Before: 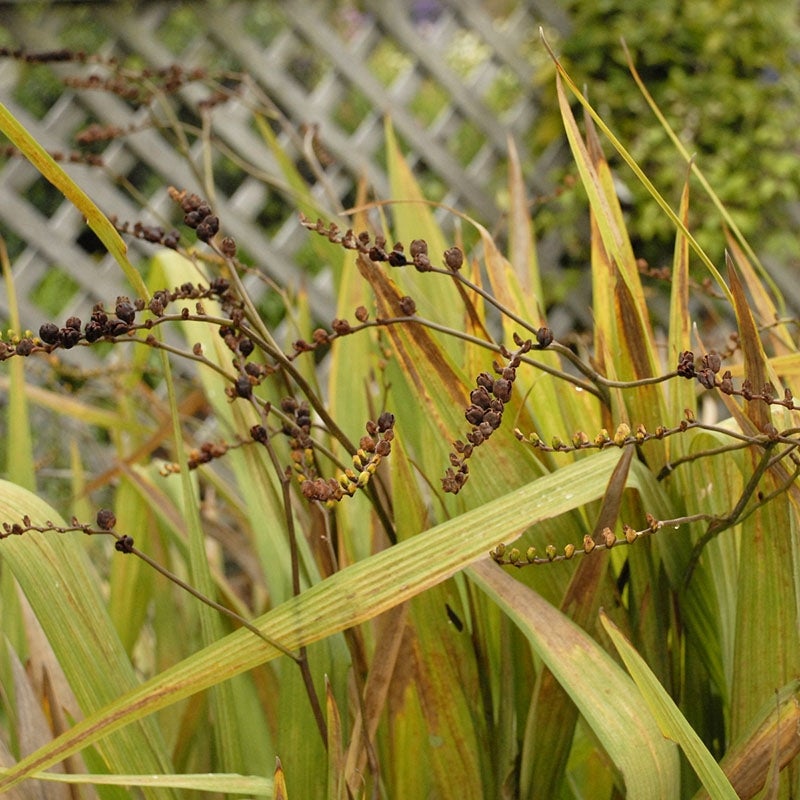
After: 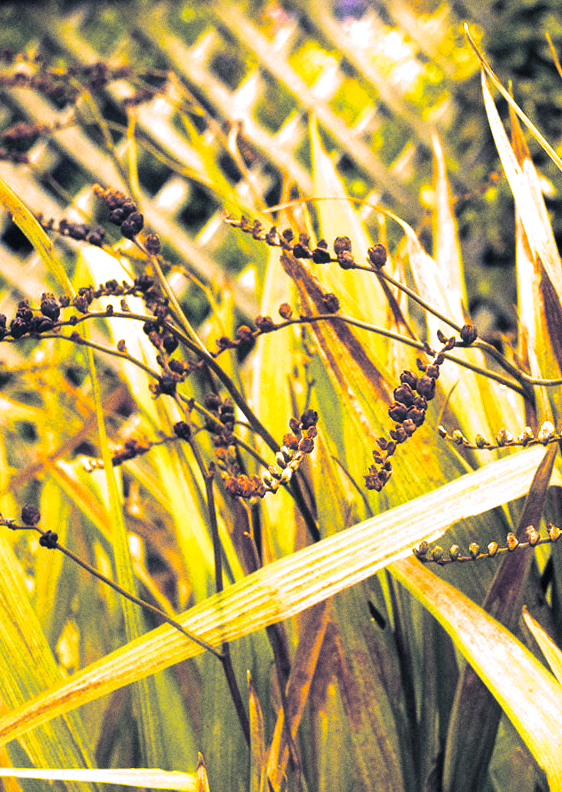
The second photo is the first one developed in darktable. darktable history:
crop and rotate: left 9.061%, right 20.142%
tone equalizer: -8 EV -0.55 EV
split-toning: shadows › hue 226.8°, shadows › saturation 0.56, highlights › hue 28.8°, balance -40, compress 0%
rotate and perspective: rotation 0.192°, lens shift (horizontal) -0.015, crop left 0.005, crop right 0.996, crop top 0.006, crop bottom 0.99
local contrast: highlights 100%, shadows 100%, detail 120%, midtone range 0.2
color balance rgb: linear chroma grading › highlights 100%, linear chroma grading › global chroma 23.41%, perceptual saturation grading › global saturation 35.38%, hue shift -10.68°, perceptual brilliance grading › highlights 47.25%, perceptual brilliance grading › mid-tones 22.2%, perceptual brilliance grading › shadows -5.93%
grain: coarseness 0.09 ISO
haze removal: strength -0.1, adaptive false
